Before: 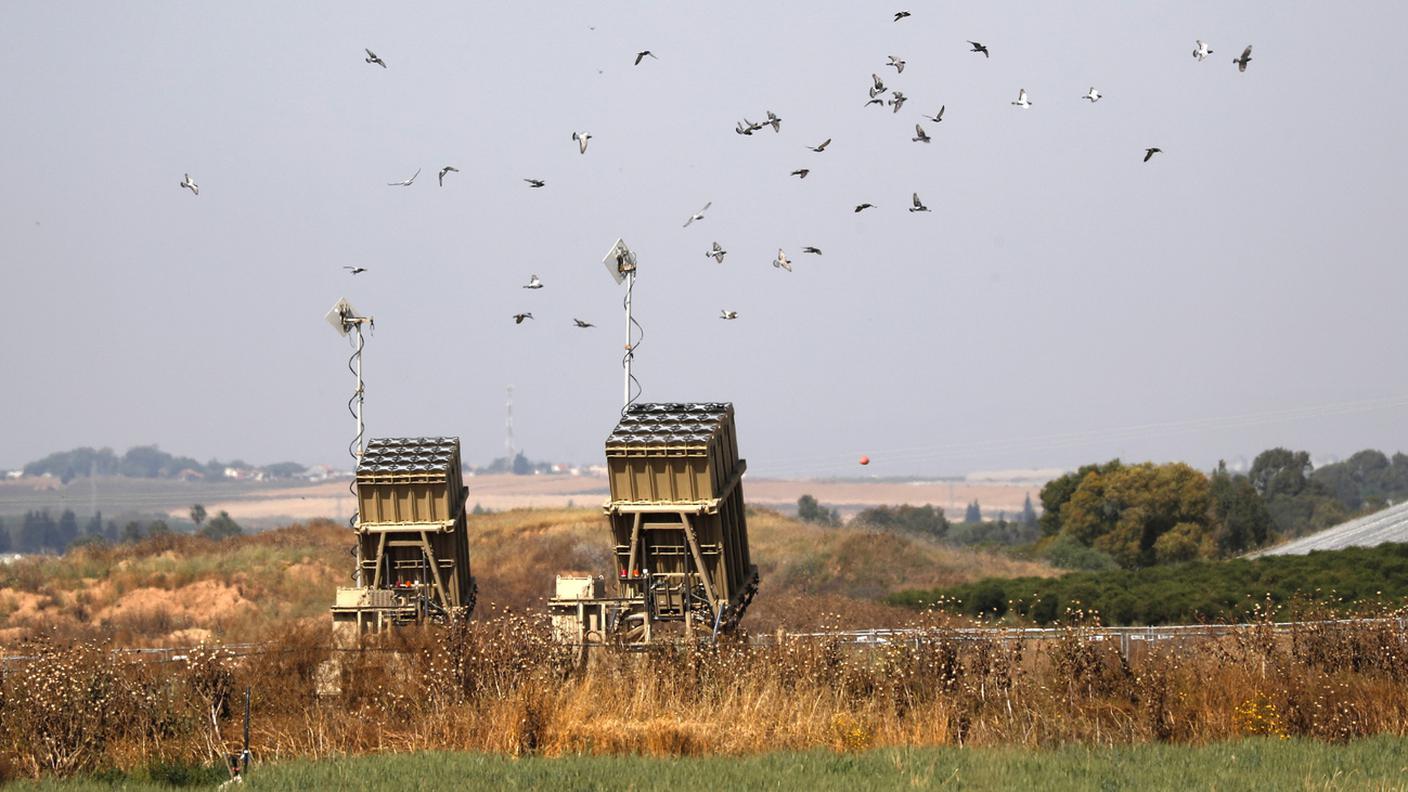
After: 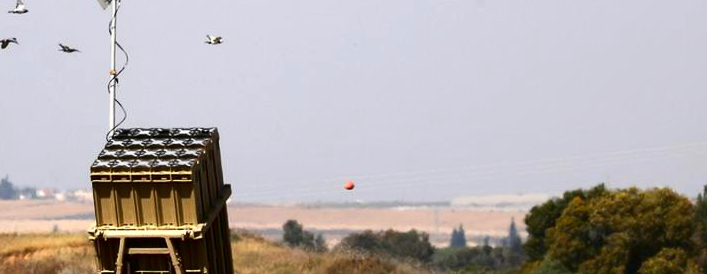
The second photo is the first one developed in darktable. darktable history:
contrast brightness saturation: contrast 0.21, brightness -0.11, saturation 0.21
crop: left 36.607%, top 34.735%, right 13.146%, bottom 30.611%
